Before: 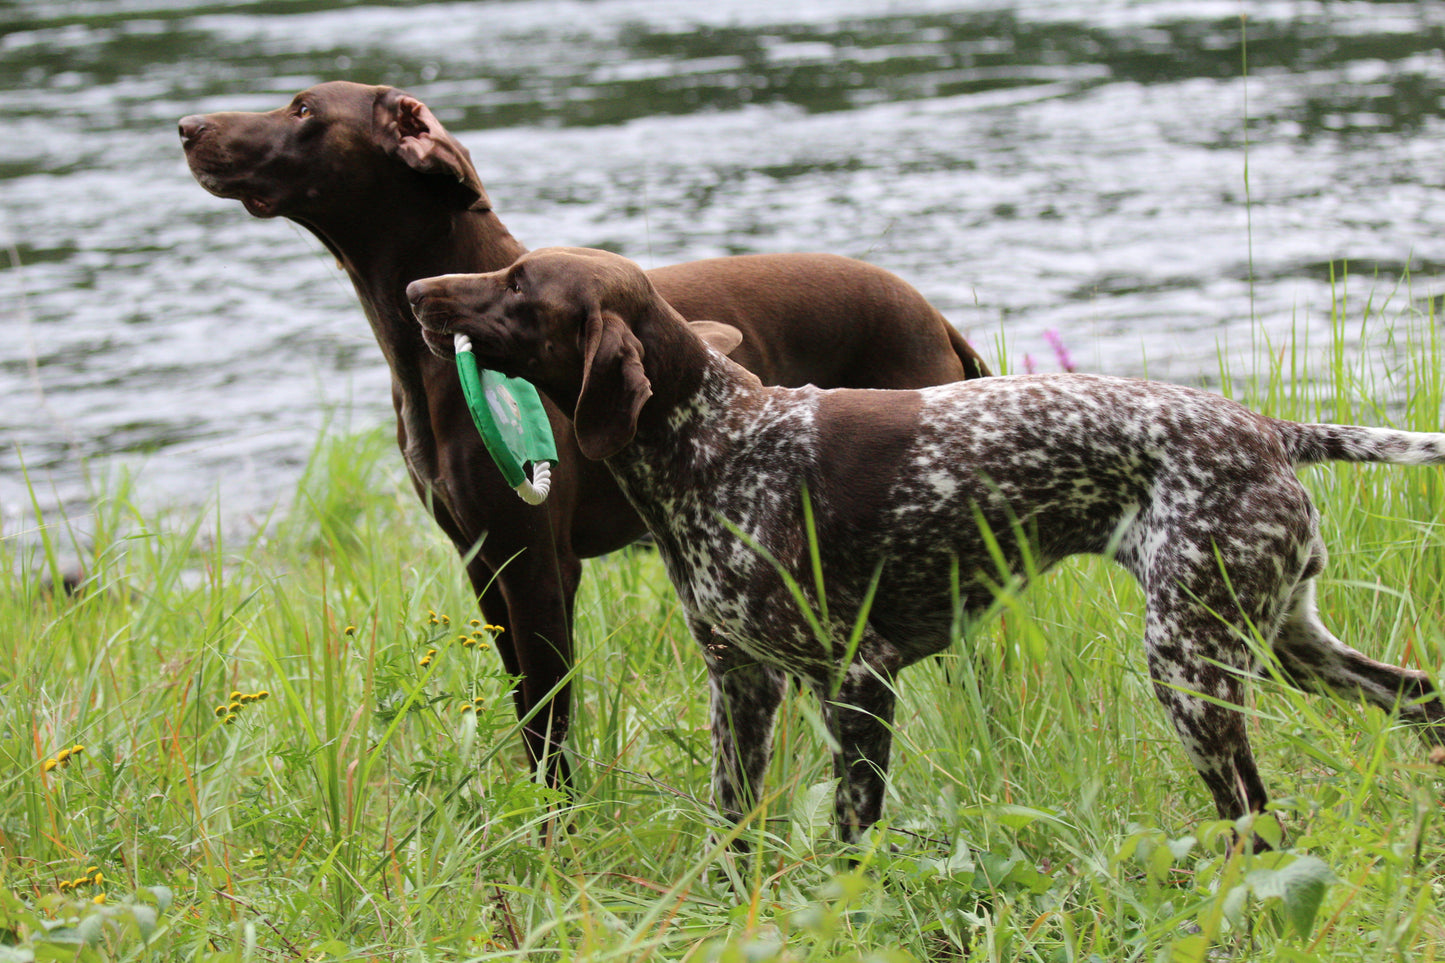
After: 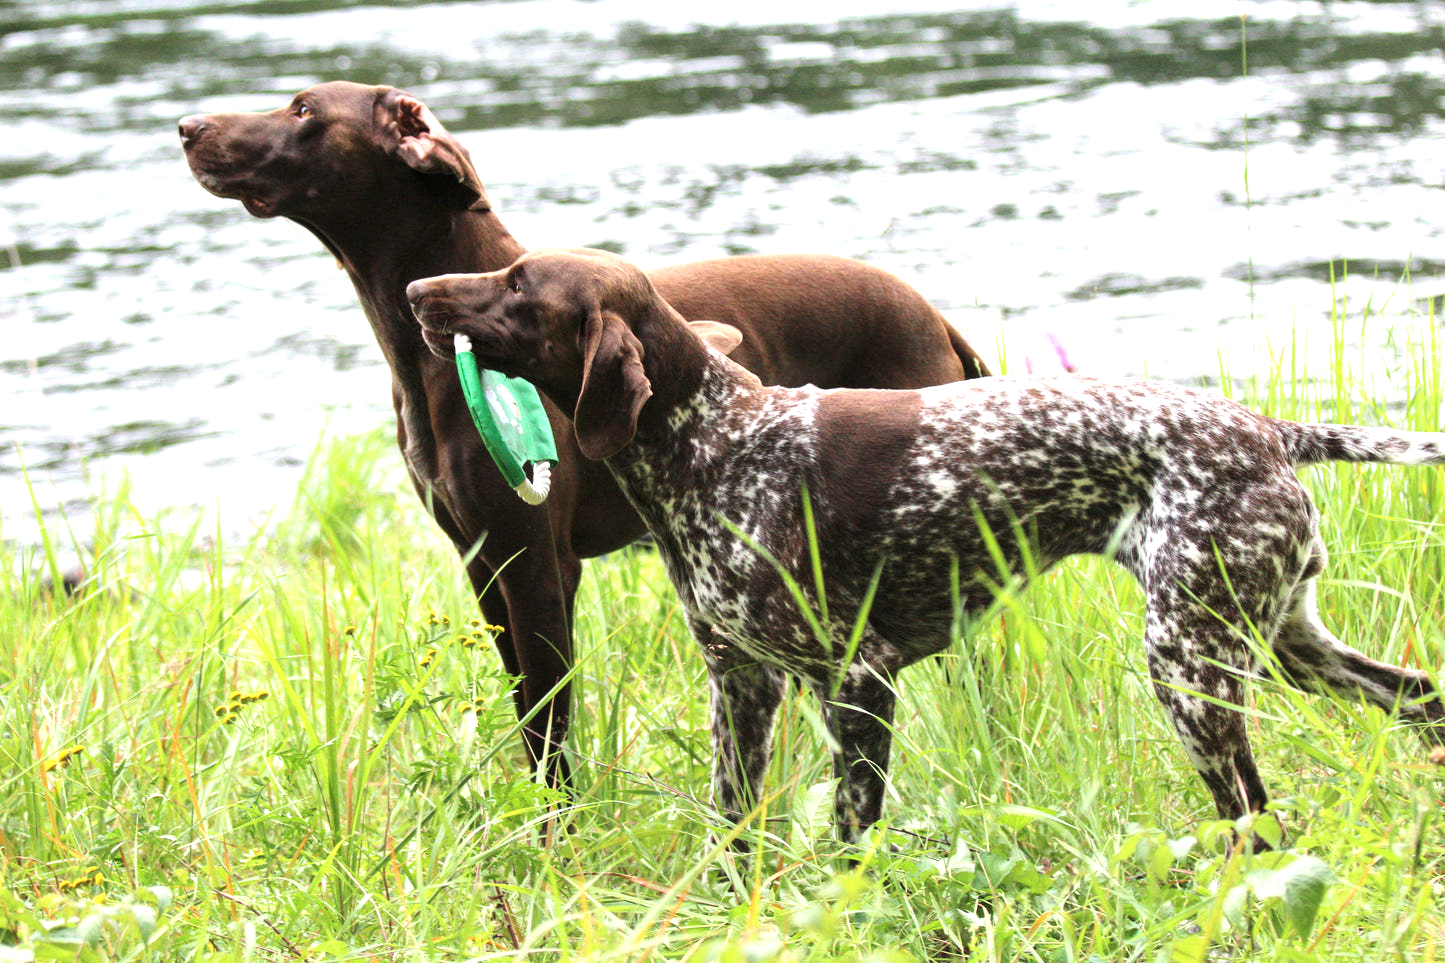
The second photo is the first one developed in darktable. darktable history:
exposure: exposure 1.001 EV, compensate exposure bias true, compensate highlight preservation false
local contrast: highlights 103%, shadows 97%, detail 120%, midtone range 0.2
